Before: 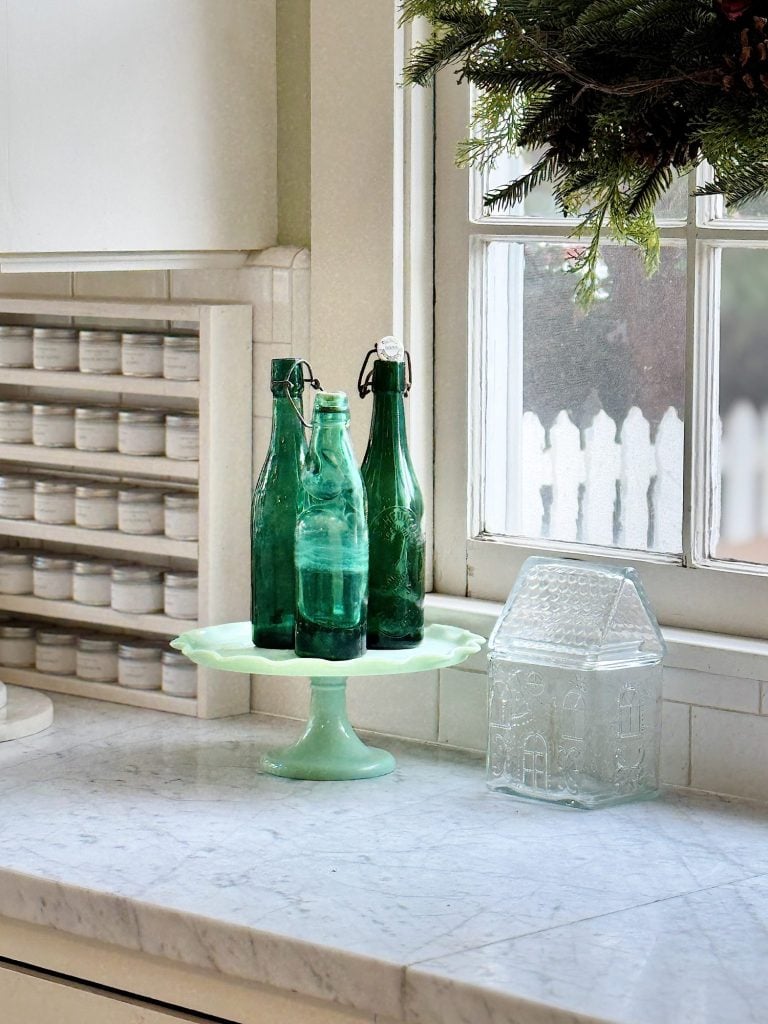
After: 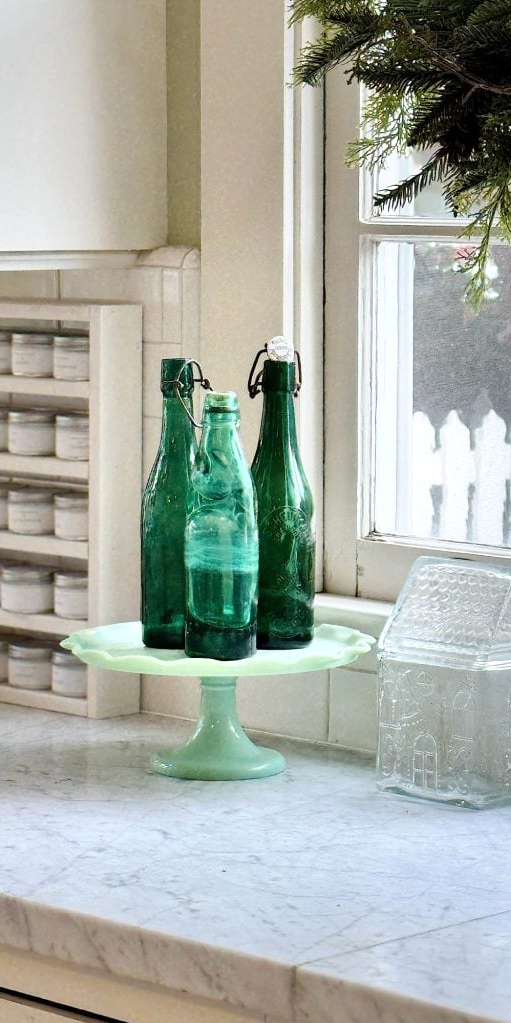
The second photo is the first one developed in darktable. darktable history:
exposure: exposure 0.081 EV, compensate highlight preservation false
crop and rotate: left 14.436%, right 18.898%
